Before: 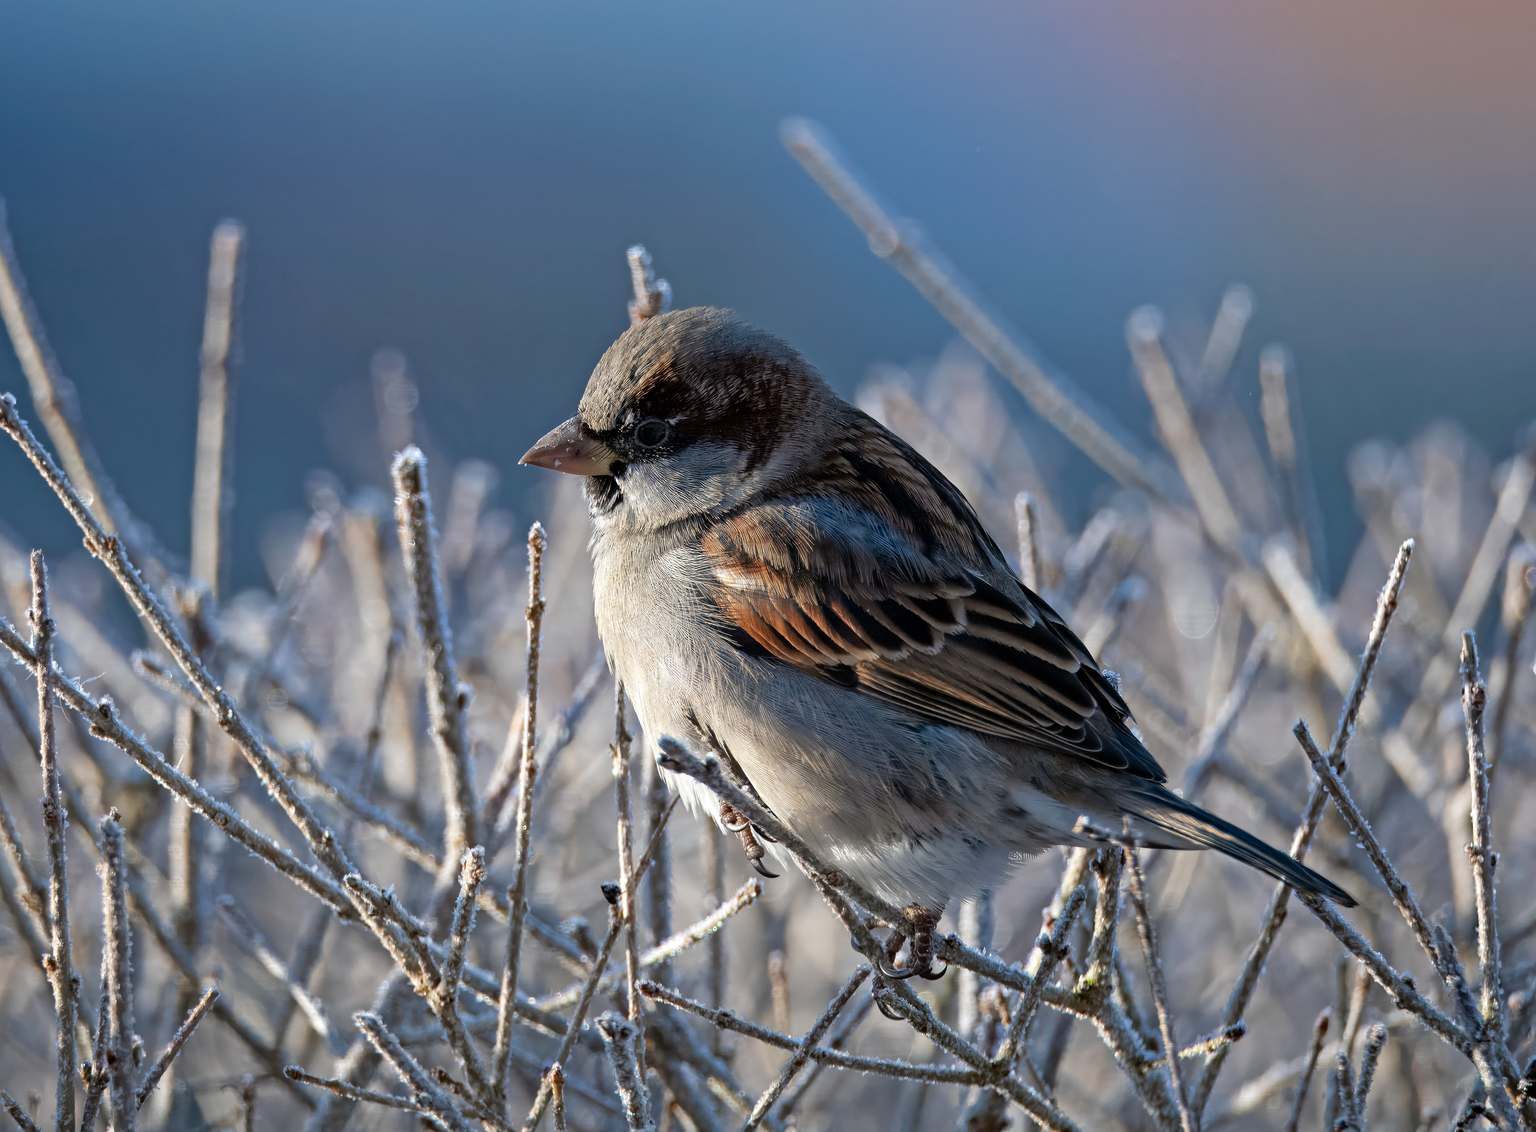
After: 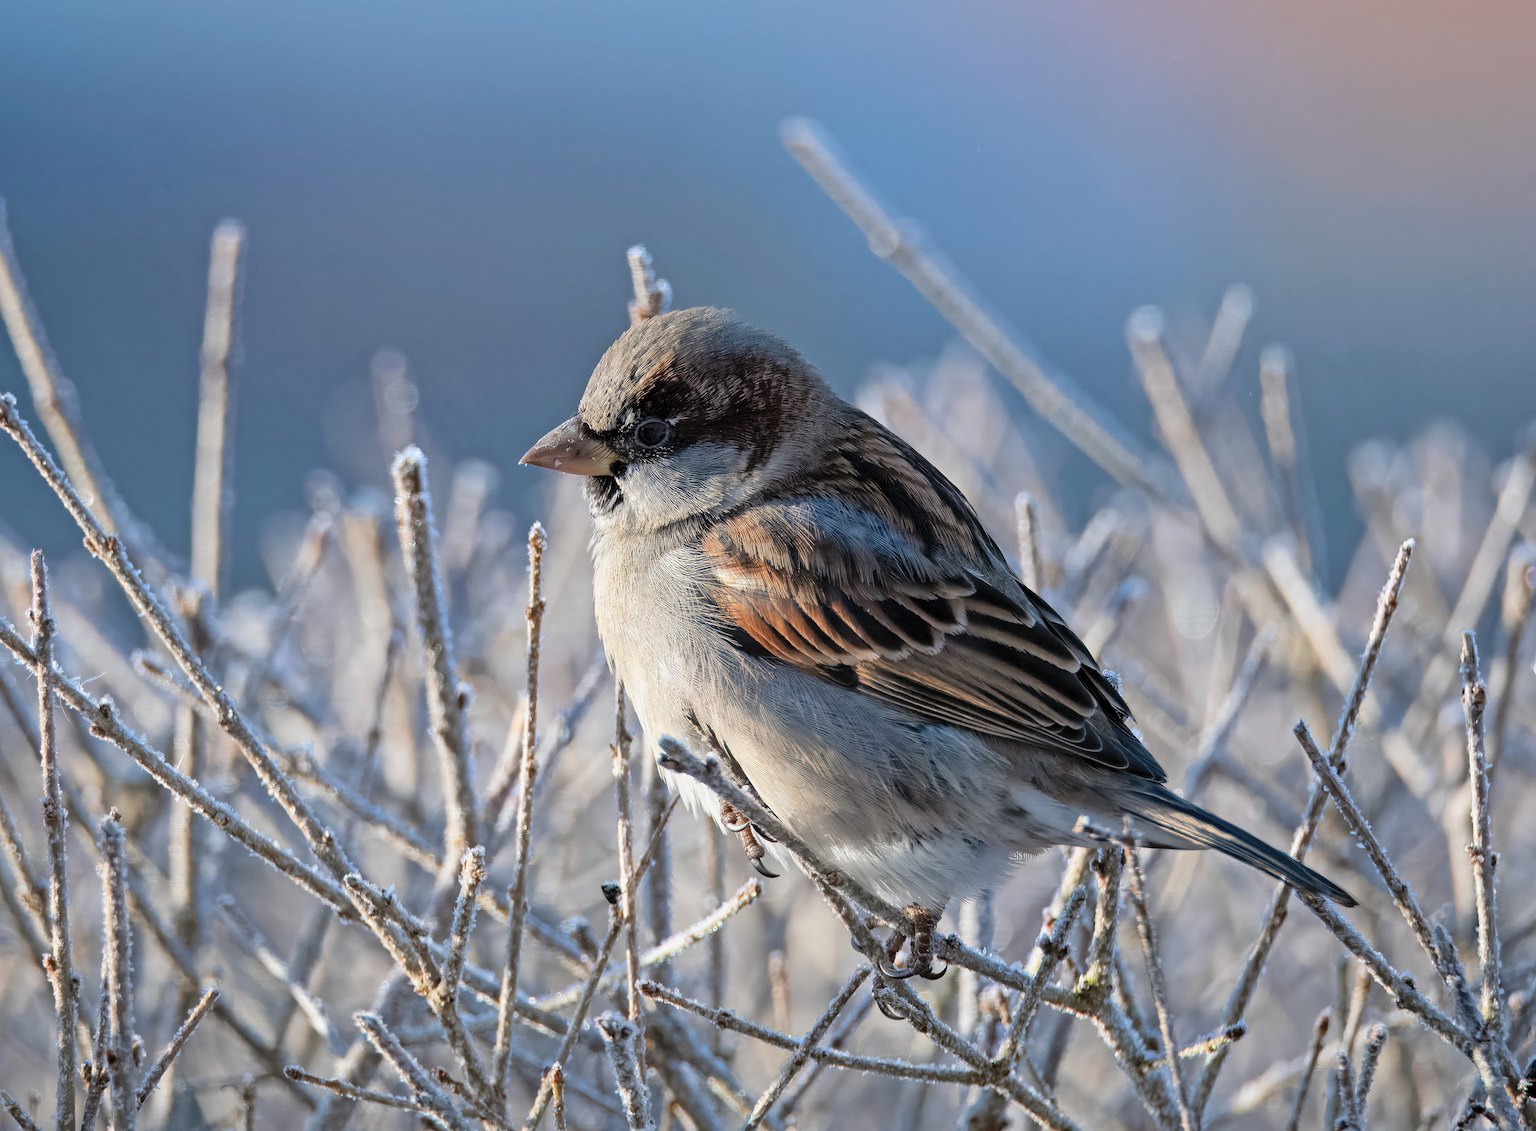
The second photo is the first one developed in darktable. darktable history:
contrast brightness saturation: contrast 0.14, brightness 0.21
shadows and highlights: shadows 25, white point adjustment -3, highlights -30
